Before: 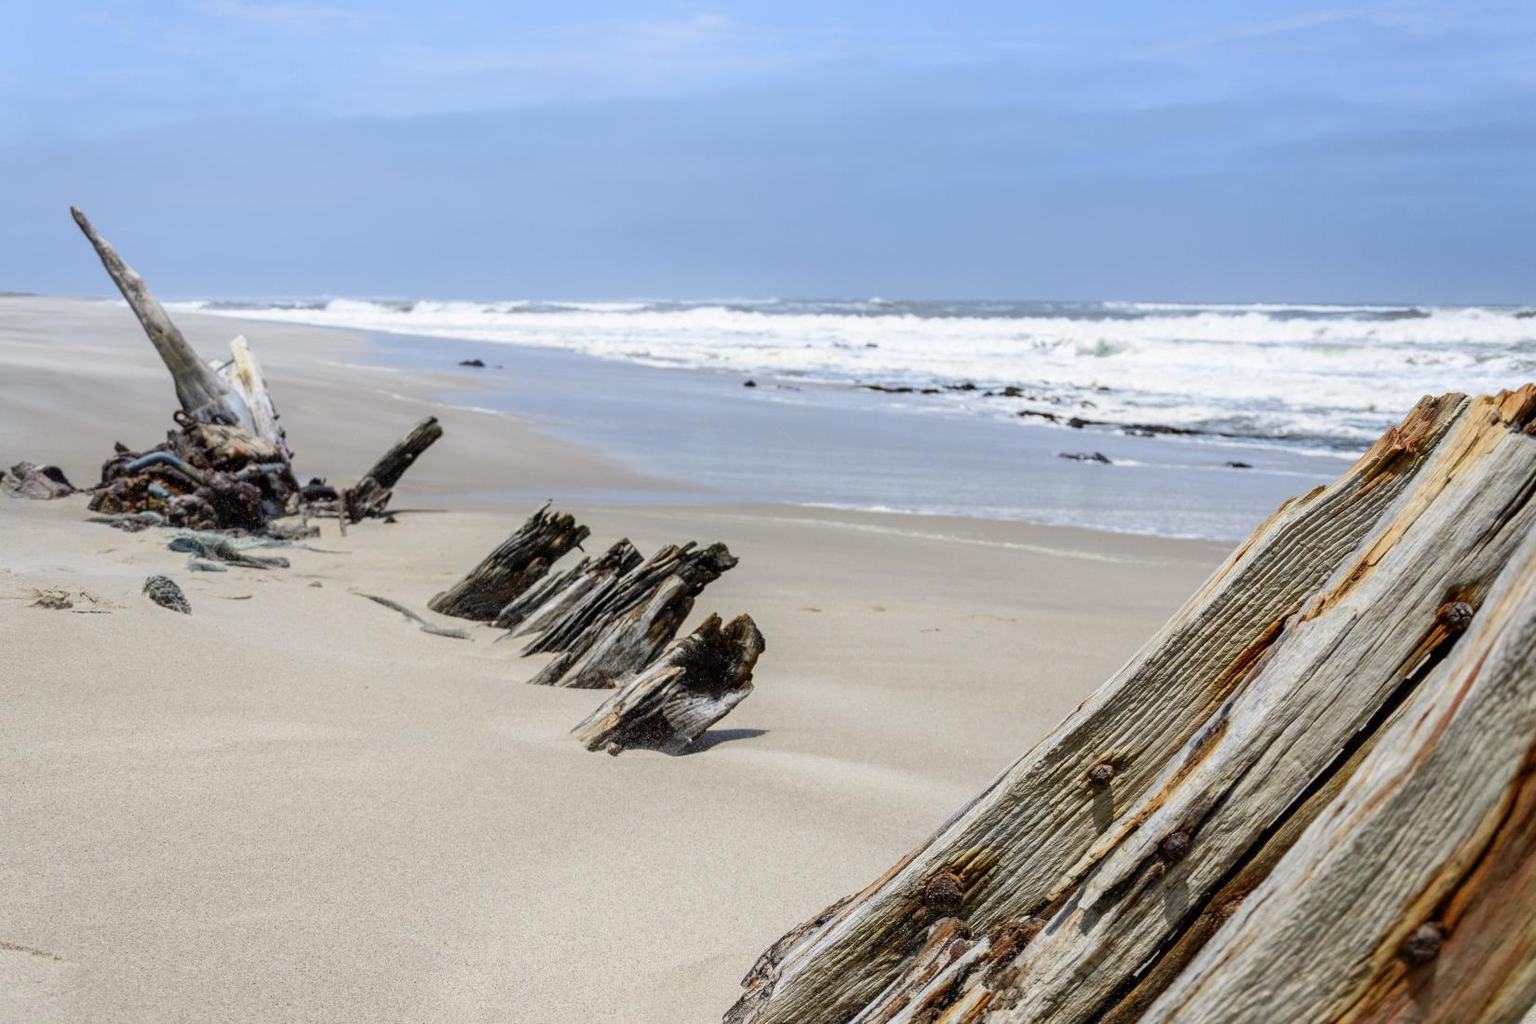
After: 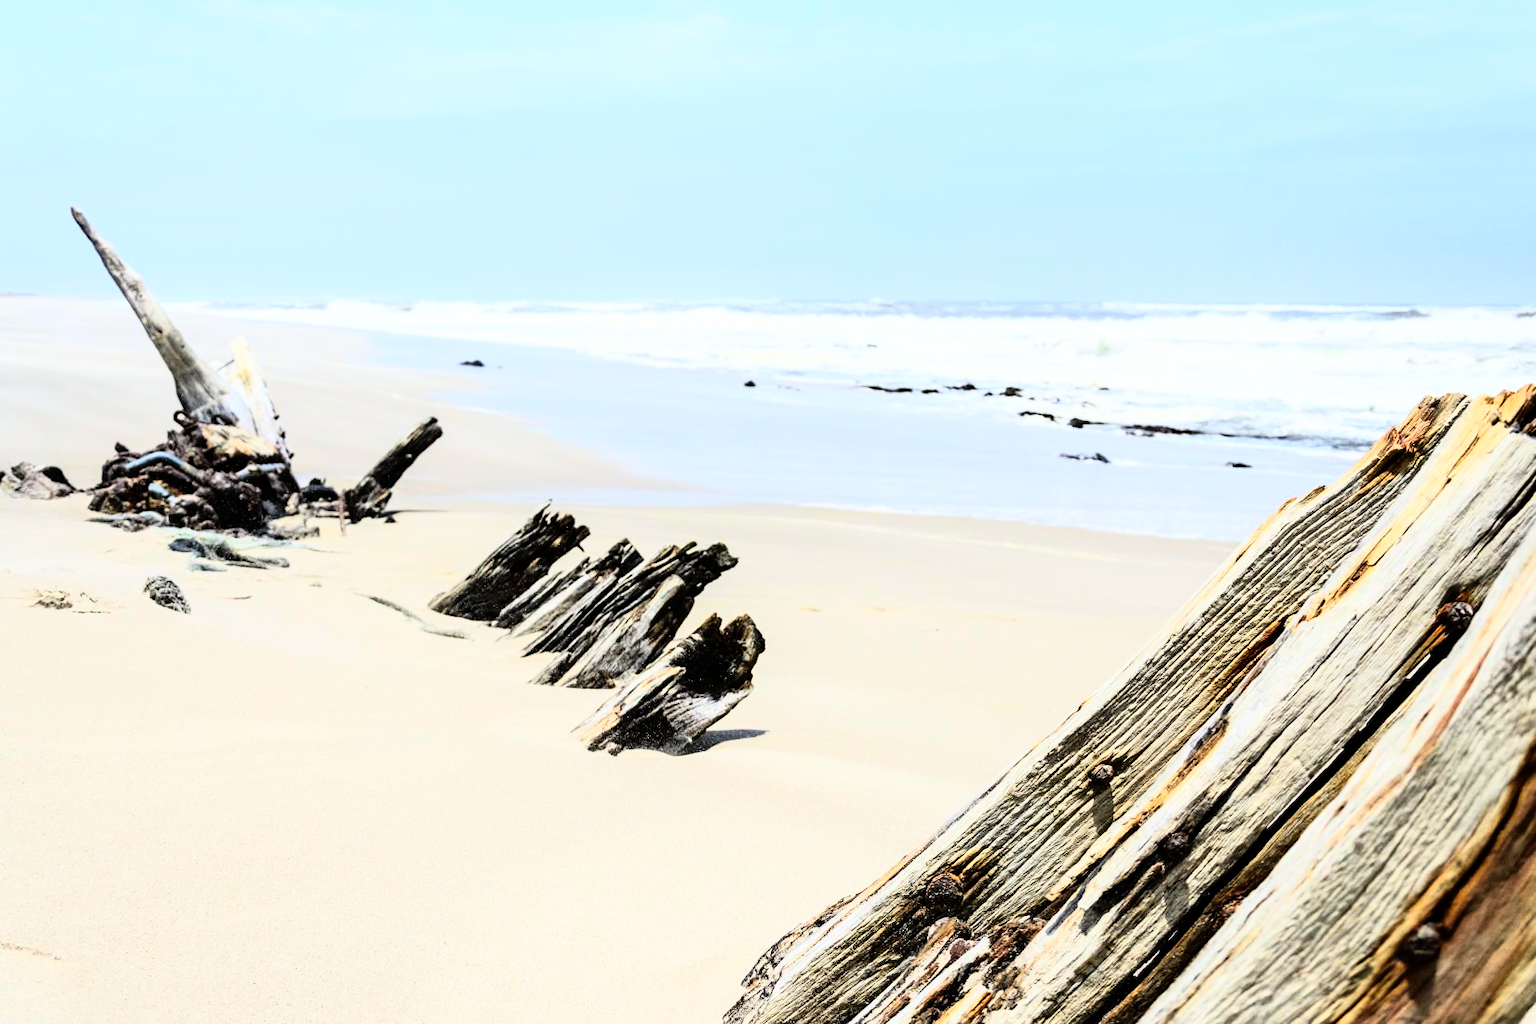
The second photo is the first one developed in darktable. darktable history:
white balance: red 0.986, blue 1.01
rgb curve: curves: ch0 [(0, 0) (0.21, 0.15) (0.24, 0.21) (0.5, 0.75) (0.75, 0.96) (0.89, 0.99) (1, 1)]; ch1 [(0, 0.02) (0.21, 0.13) (0.25, 0.2) (0.5, 0.67) (0.75, 0.9) (0.89, 0.97) (1, 1)]; ch2 [(0, 0.02) (0.21, 0.13) (0.25, 0.2) (0.5, 0.67) (0.75, 0.9) (0.89, 0.97) (1, 1)], compensate middle gray true
color correction: highlights b* 3
